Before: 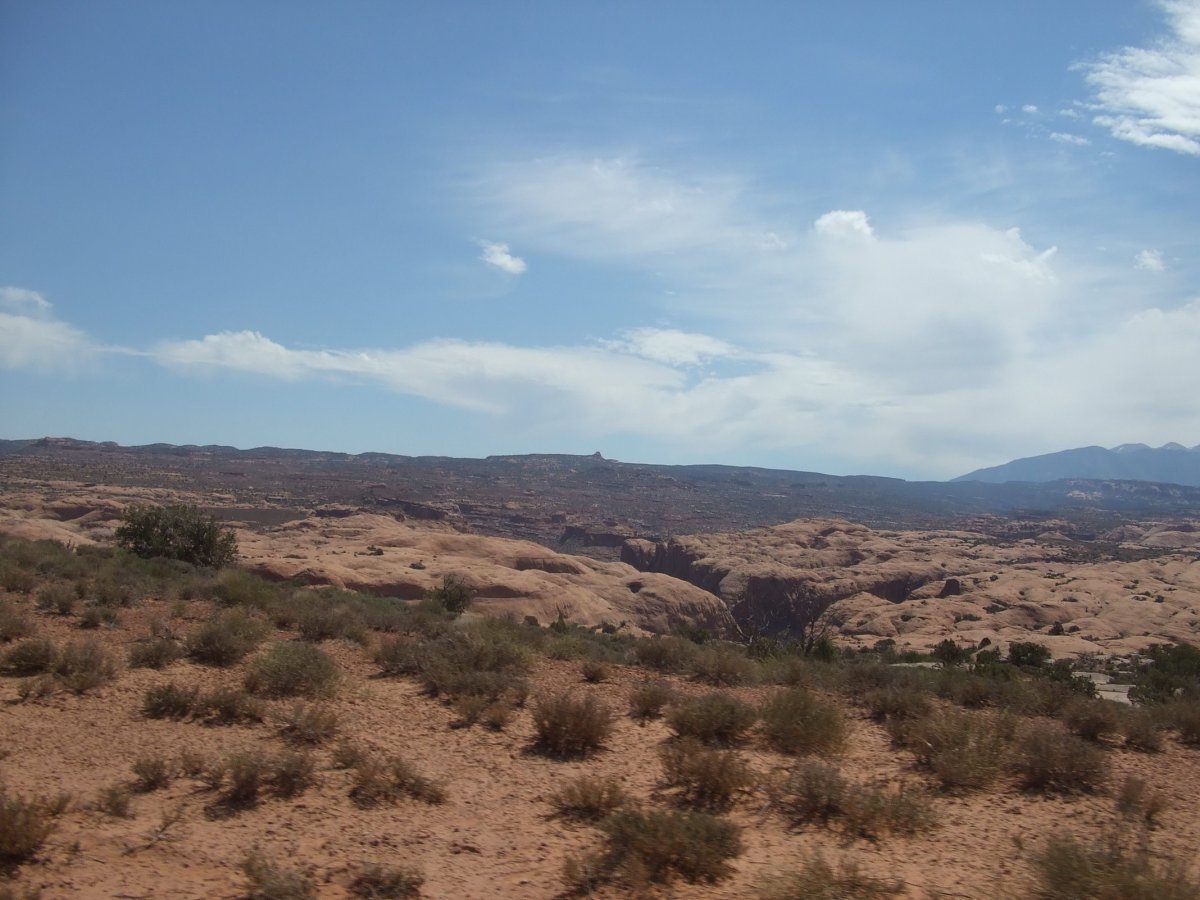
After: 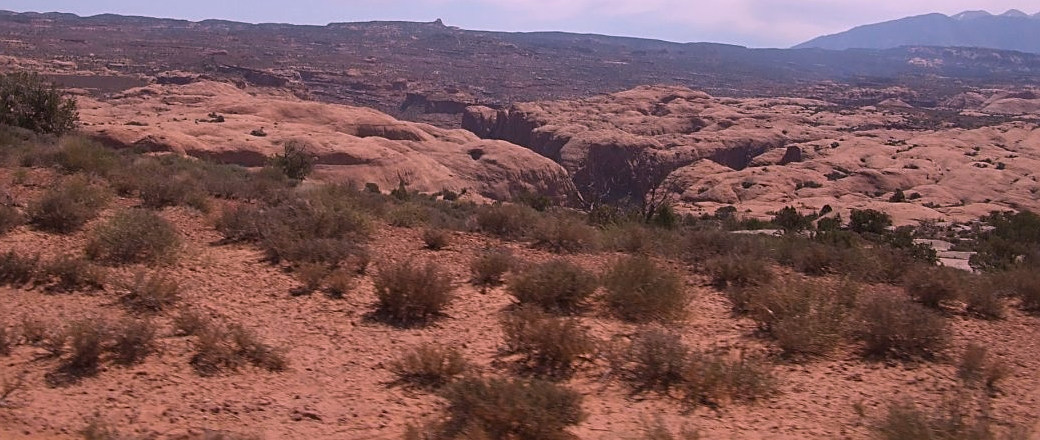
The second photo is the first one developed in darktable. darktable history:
sharpen: on, module defaults
crop and rotate: left 13.306%, top 48.129%, bottom 2.928%
white balance: red 1.188, blue 1.11
